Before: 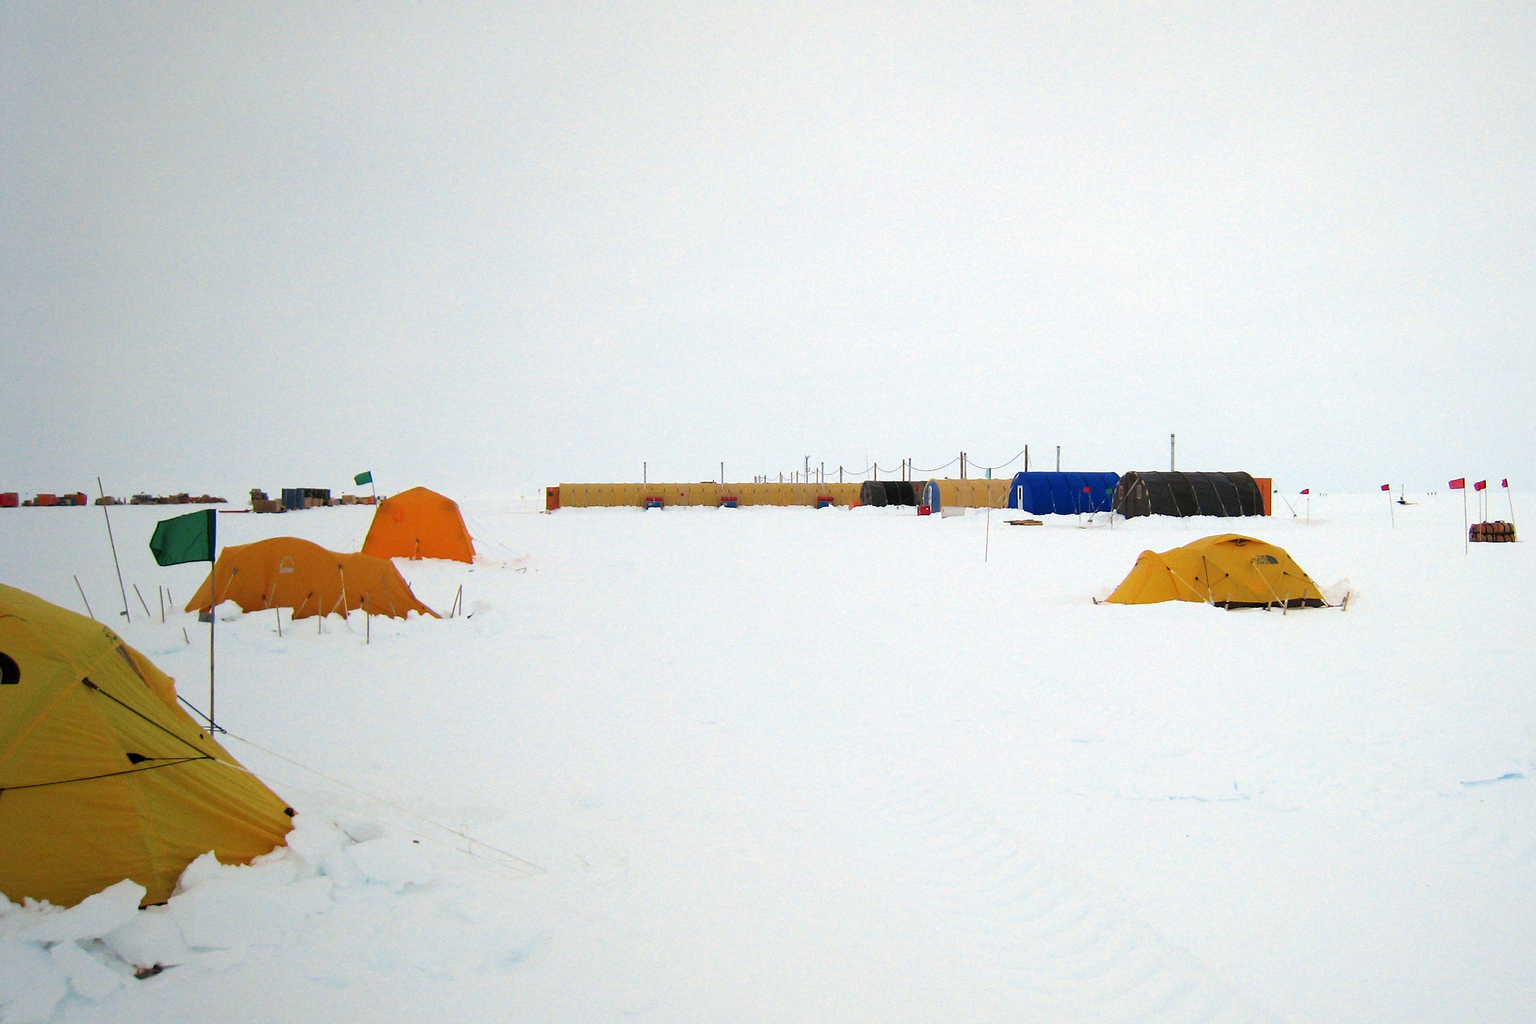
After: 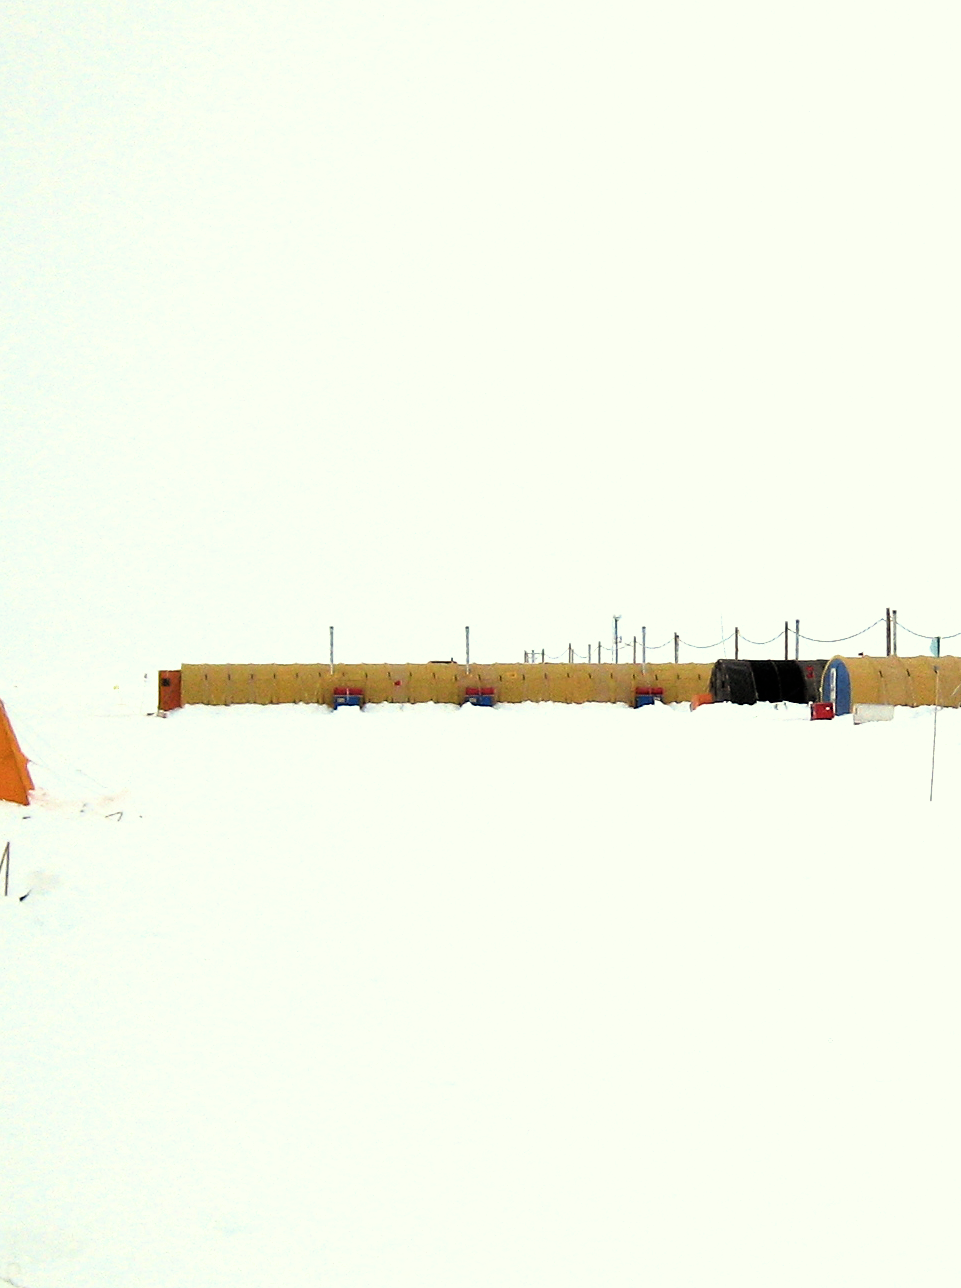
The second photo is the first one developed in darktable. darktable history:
crop and rotate: left 29.731%, top 10.361%, right 34.645%, bottom 18.072%
filmic rgb: black relative exposure -8.26 EV, white relative exposure 2.2 EV, target white luminance 99.97%, hardness 7.13, latitude 75.1%, contrast 1.322, highlights saturation mix -2.56%, shadows ↔ highlights balance 30.01%, color science v6 (2022)
color correction: highlights a* -4.34, highlights b* 6.75
